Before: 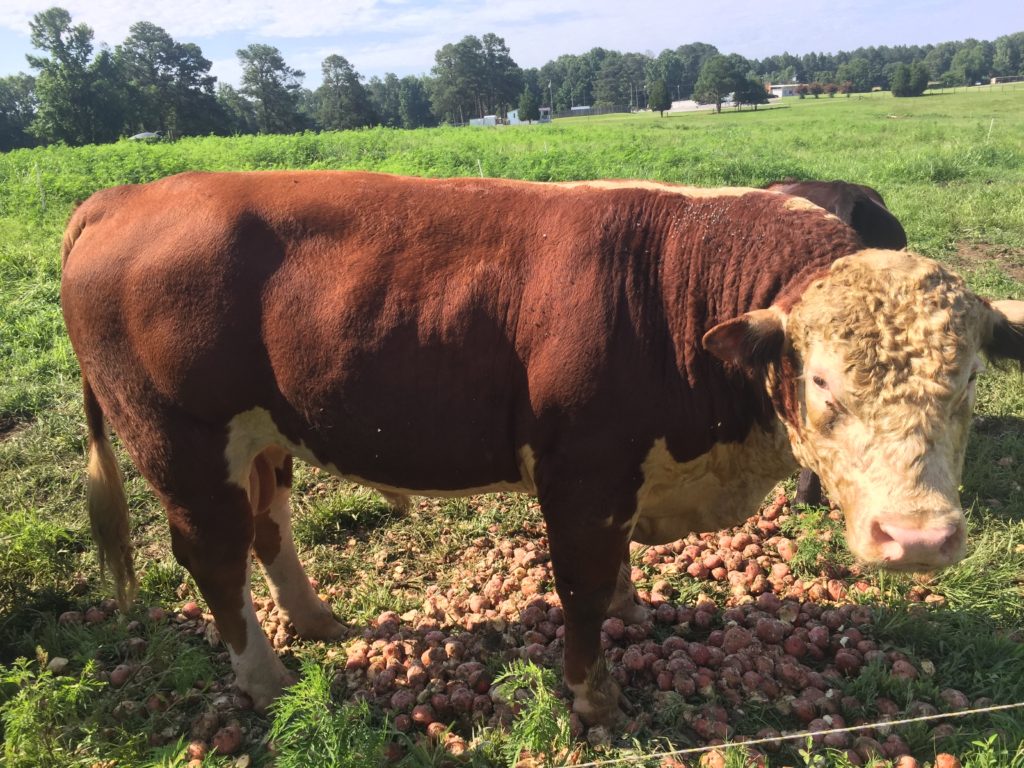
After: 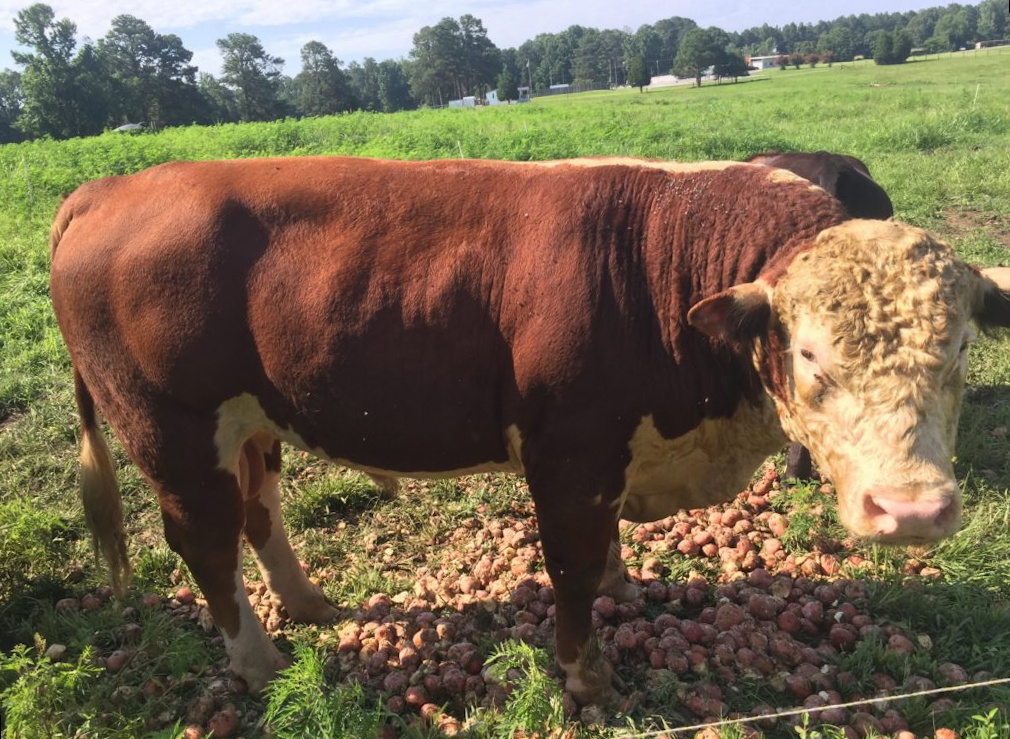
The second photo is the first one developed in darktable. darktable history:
rotate and perspective: rotation -1.32°, lens shift (horizontal) -0.031, crop left 0.015, crop right 0.985, crop top 0.047, crop bottom 0.982
local contrast: mode bilateral grid, contrast 100, coarseness 100, detail 91%, midtone range 0.2
